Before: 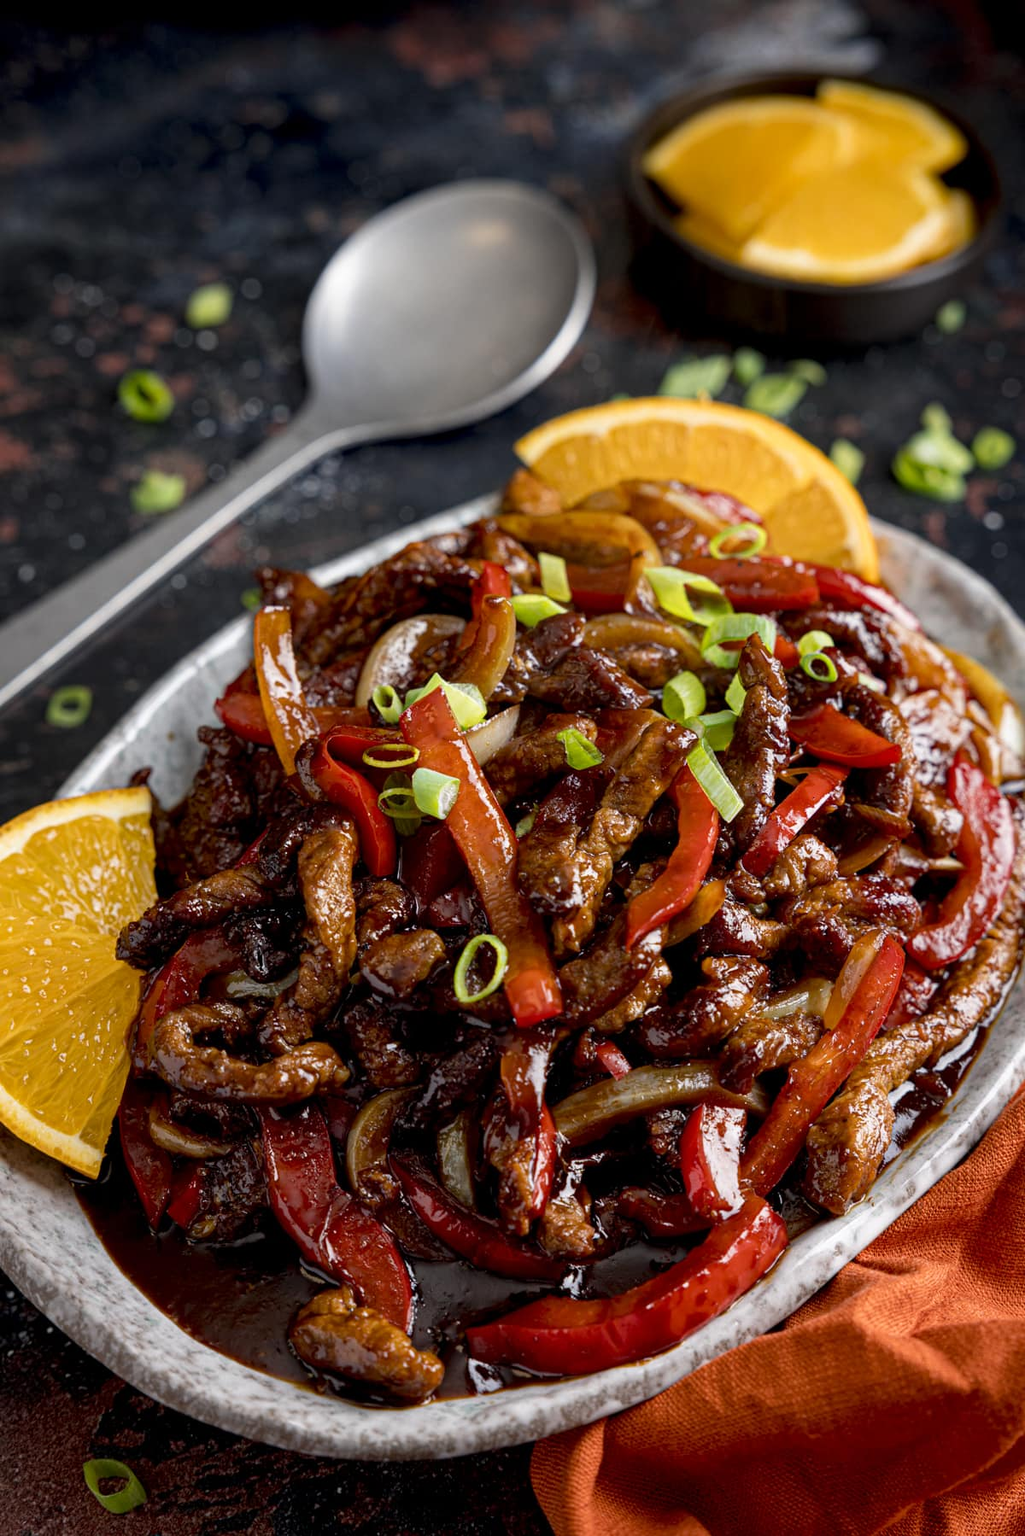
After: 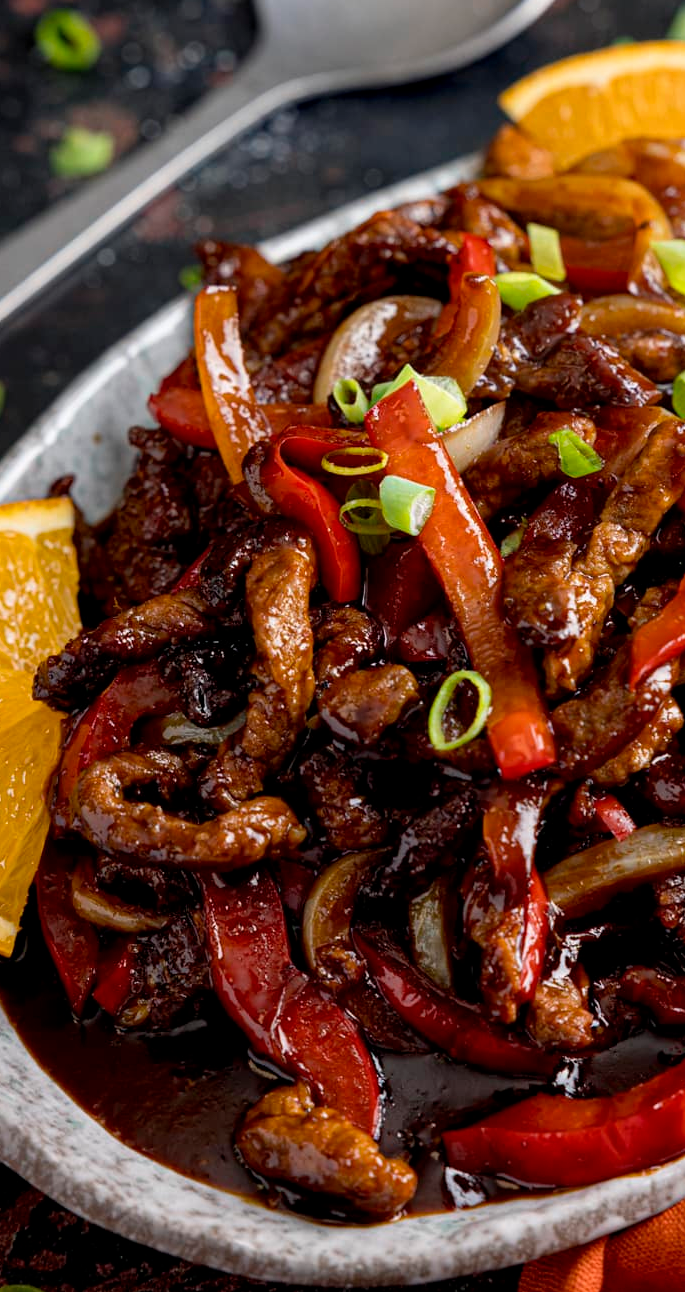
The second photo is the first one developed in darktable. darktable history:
crop: left 8.627%, top 23.624%, right 34.281%, bottom 4.523%
